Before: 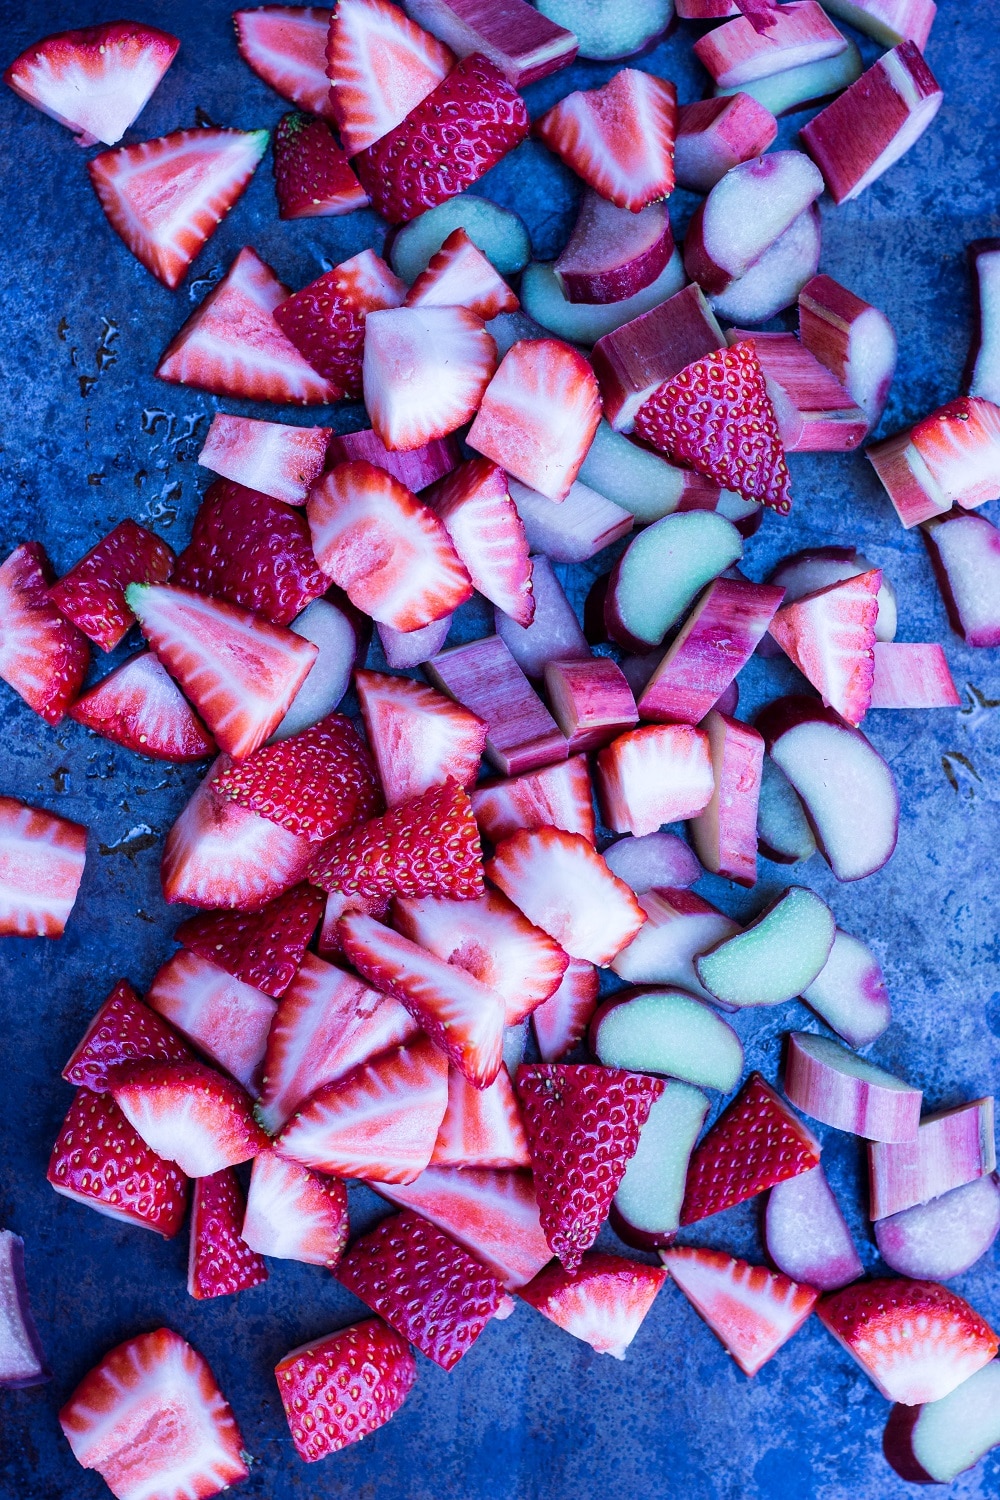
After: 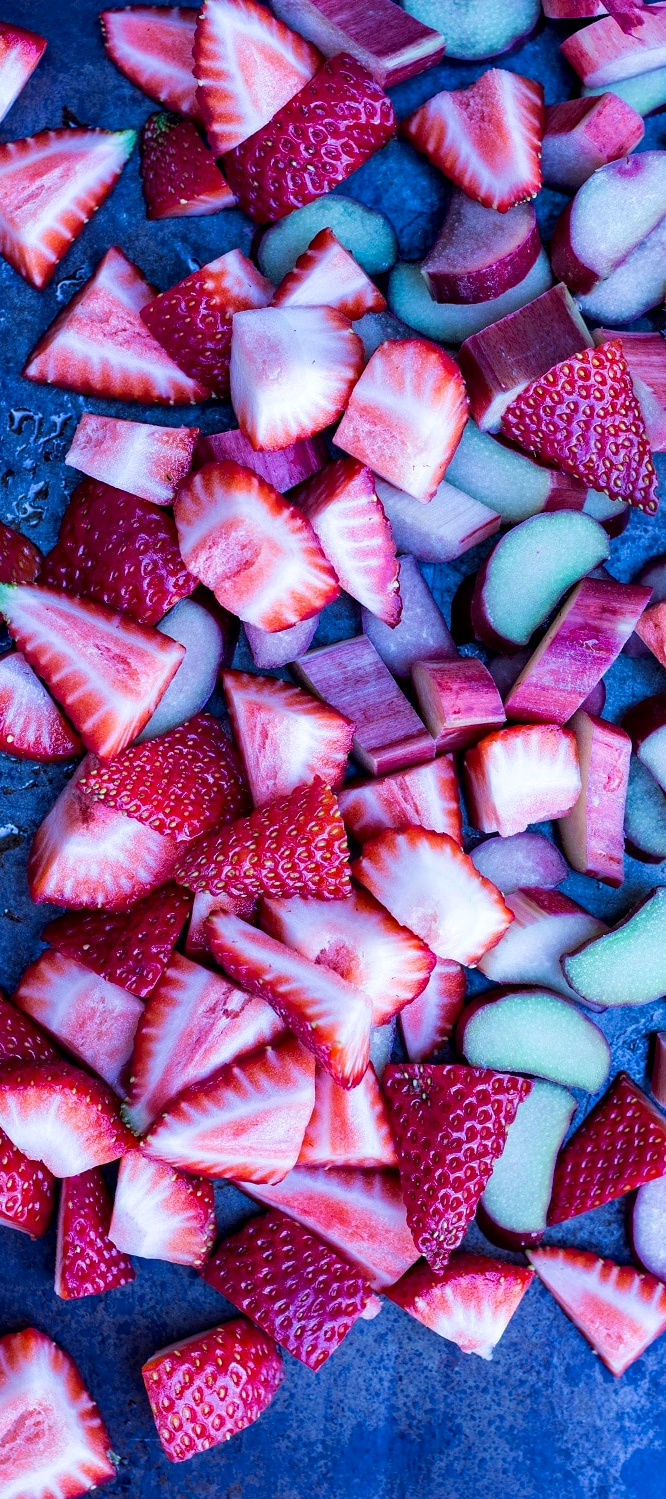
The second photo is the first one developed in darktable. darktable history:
crop and rotate: left 13.333%, right 20.03%
local contrast: highlights 106%, shadows 100%, detail 119%, midtone range 0.2
haze removal: compatibility mode true, adaptive false
